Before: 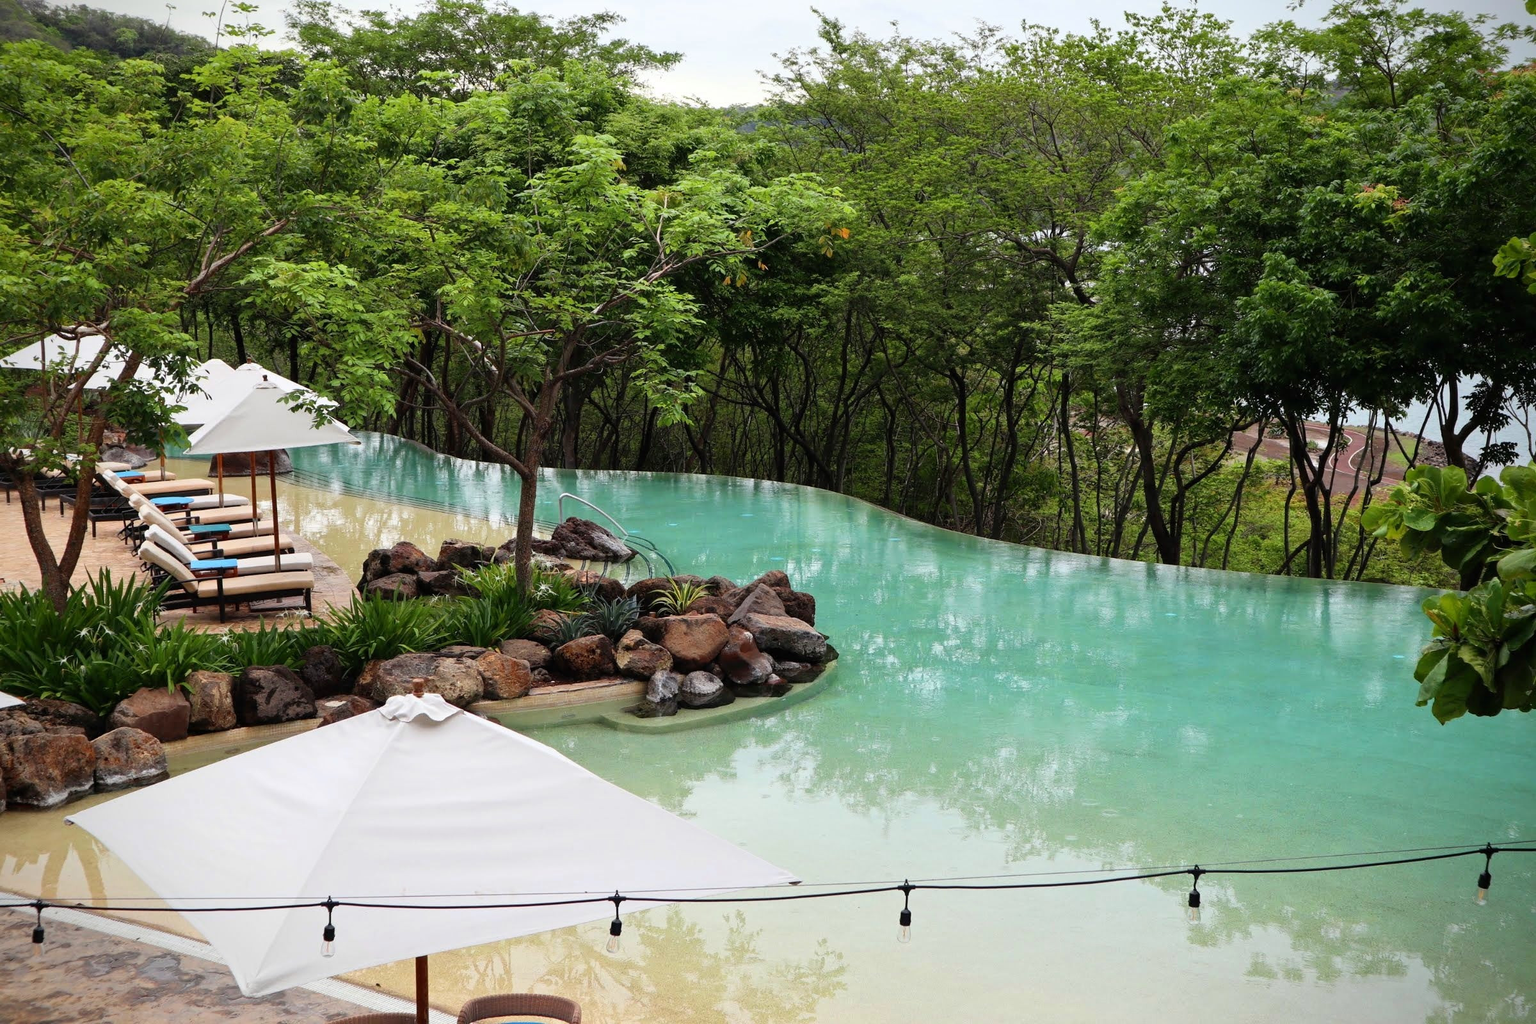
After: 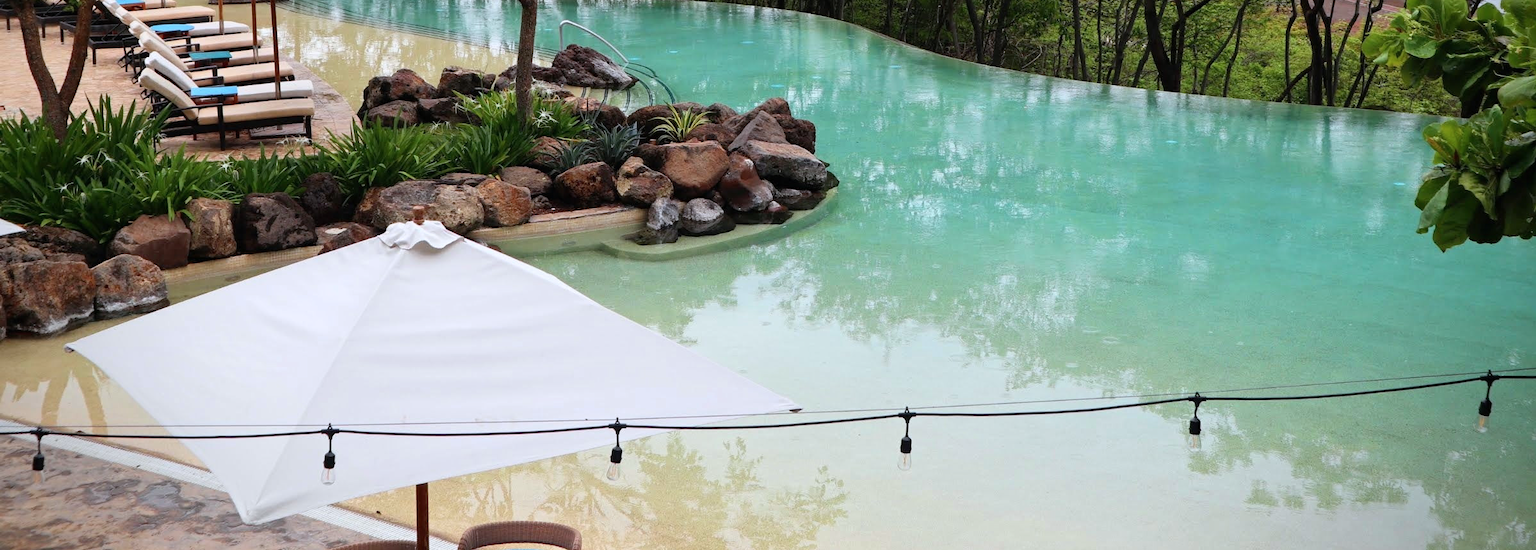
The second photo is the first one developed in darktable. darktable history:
color correction: highlights a* -0.137, highlights b* -5.91, shadows a* -0.137, shadows b* -0.137
crop and rotate: top 46.237%
